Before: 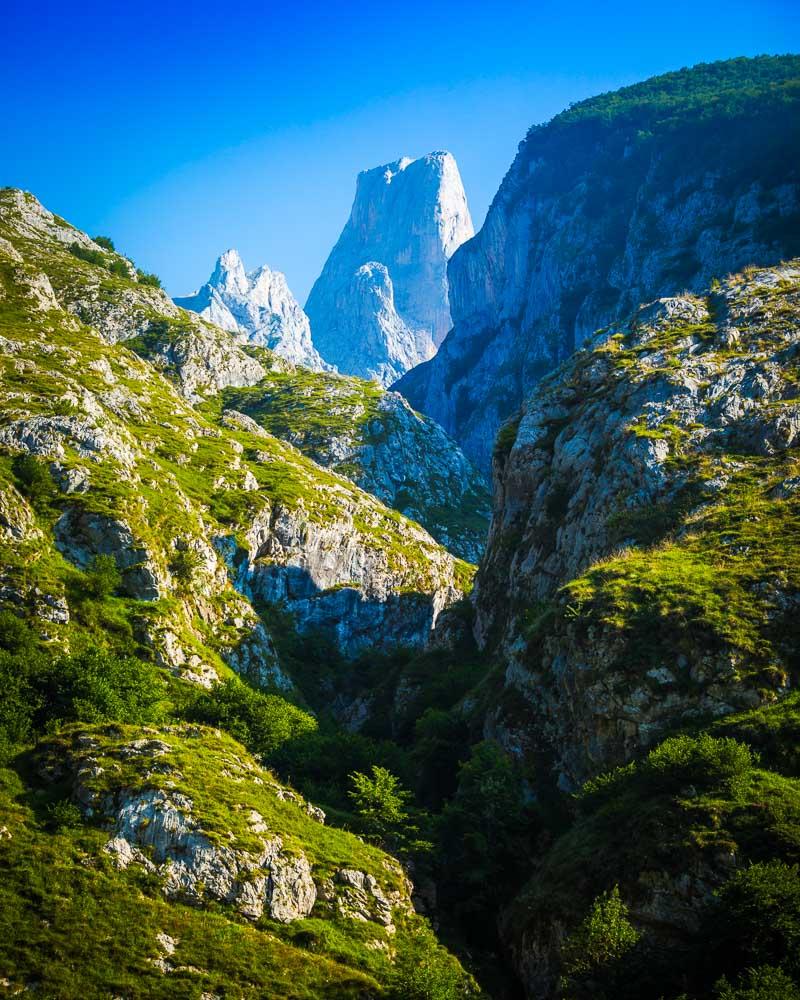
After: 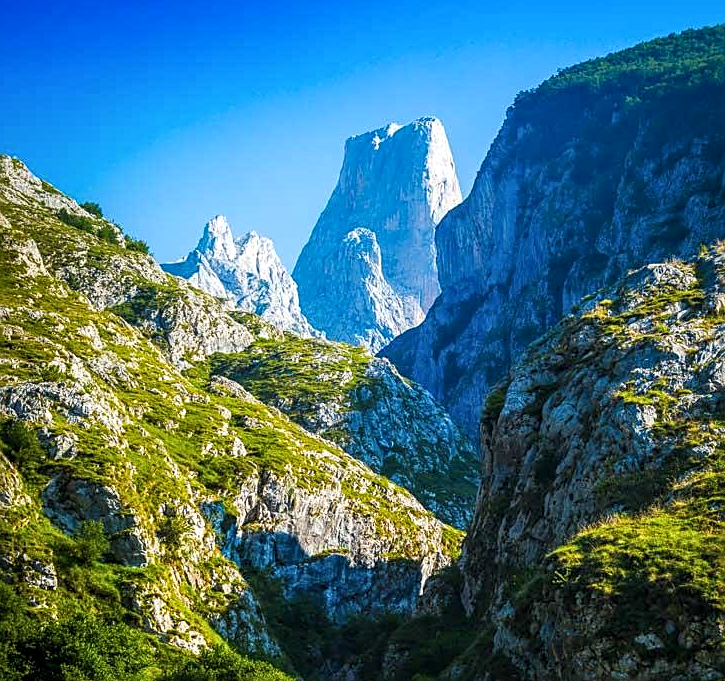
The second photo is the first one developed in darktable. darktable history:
crop: left 1.565%, top 3.452%, right 7.742%, bottom 28.411%
sharpen: on, module defaults
local contrast: on, module defaults
